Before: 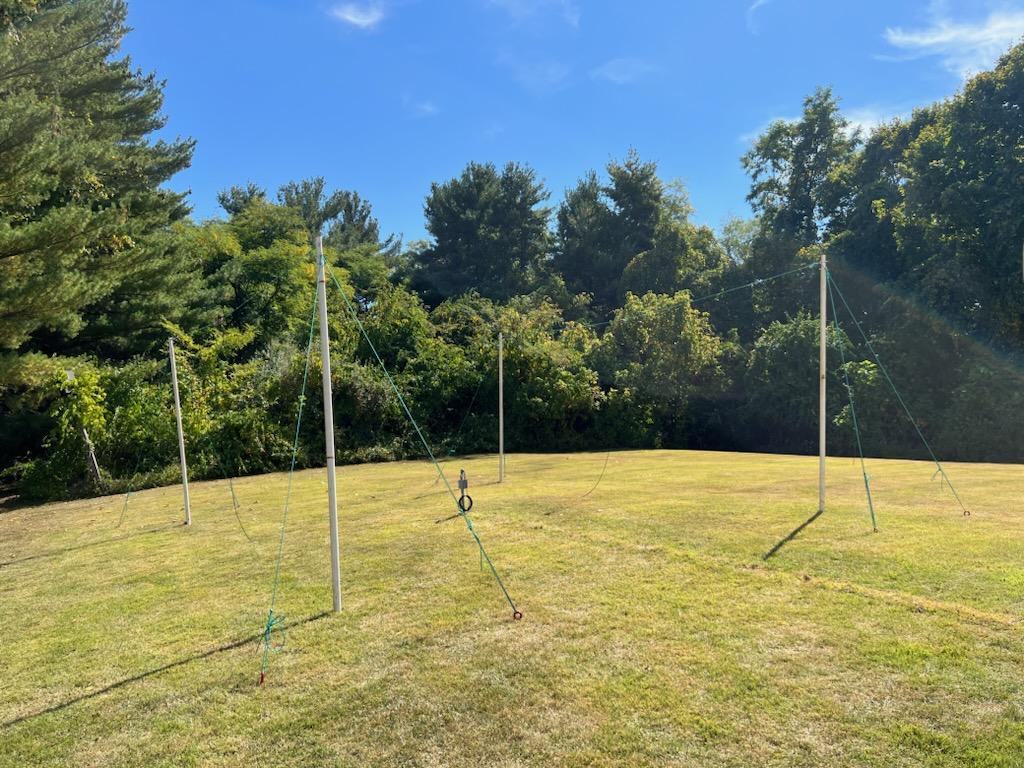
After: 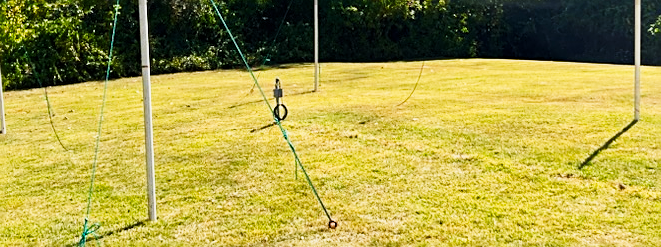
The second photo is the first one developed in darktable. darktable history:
color correction: highlights b* 0.028
sharpen: on, module defaults
color balance rgb: perceptual saturation grading › global saturation 21.13%, perceptual saturation grading › highlights -19.97%, perceptual saturation grading › shadows 29.754%
crop: left 18.123%, top 50.921%, right 17.31%, bottom 16.837%
tone equalizer: edges refinement/feathering 500, mask exposure compensation -1.57 EV, preserve details no
tone curve: curves: ch0 [(0, 0.001) (0.139, 0.096) (0.311, 0.278) (0.495, 0.531) (0.718, 0.816) (0.841, 0.909) (1, 0.967)]; ch1 [(0, 0) (0.272, 0.249) (0.388, 0.385) (0.469, 0.456) (0.495, 0.497) (0.538, 0.554) (0.578, 0.605) (0.707, 0.778) (1, 1)]; ch2 [(0, 0) (0.125, 0.089) (0.353, 0.329) (0.443, 0.408) (0.502, 0.499) (0.557, 0.542) (0.608, 0.635) (1, 1)], preserve colors none
